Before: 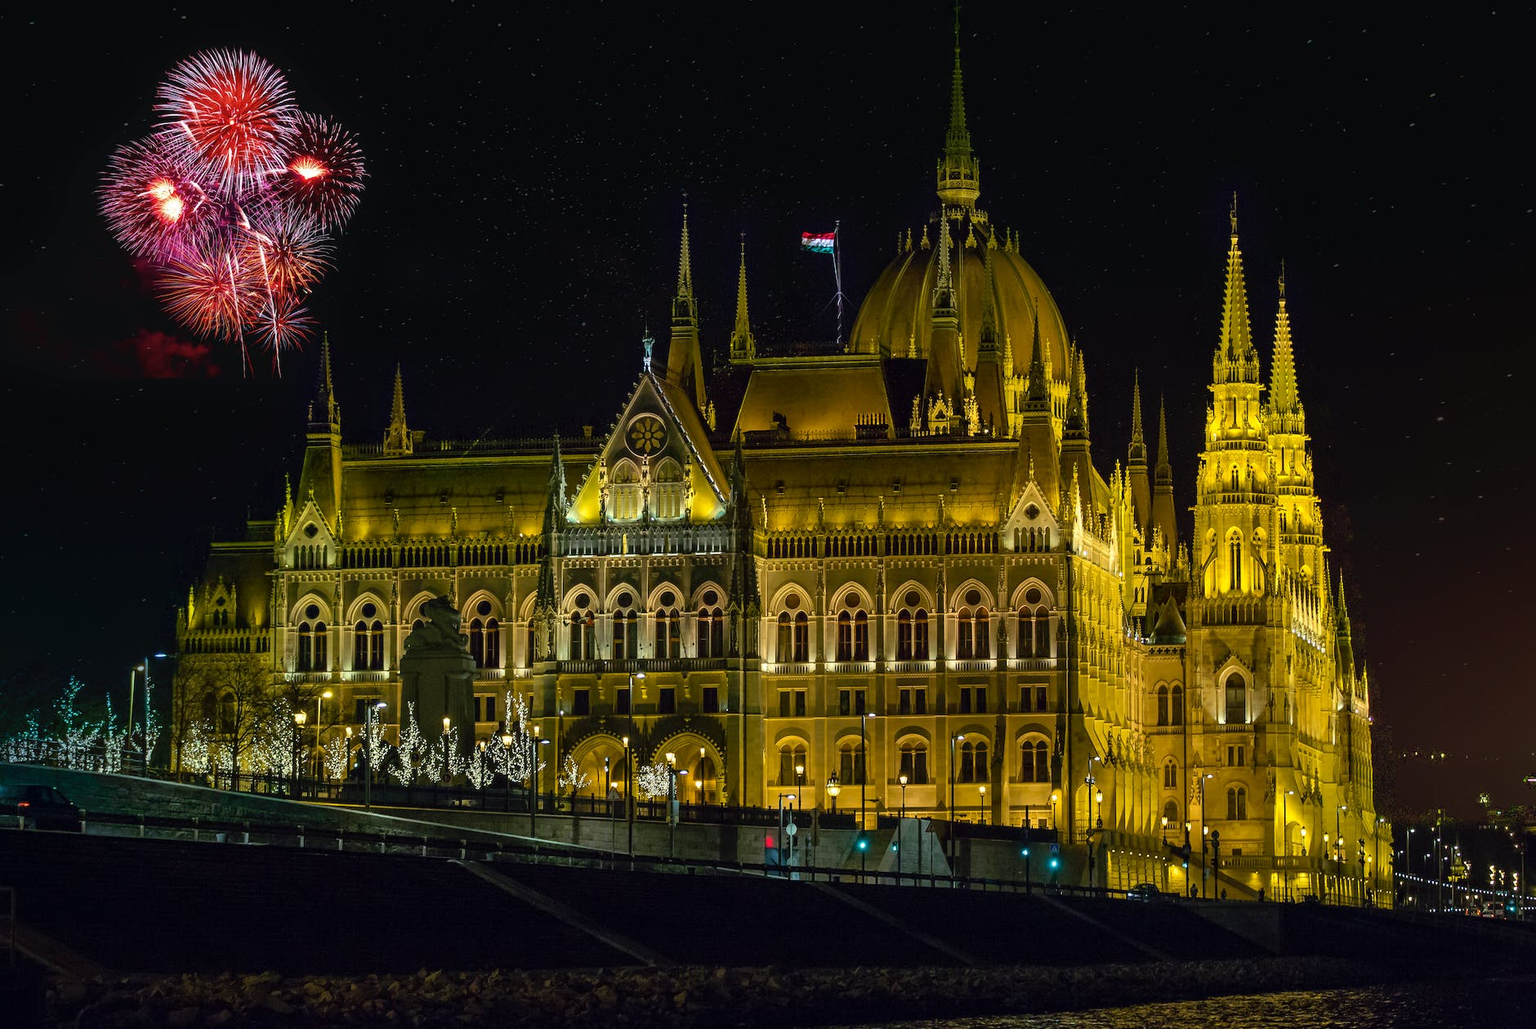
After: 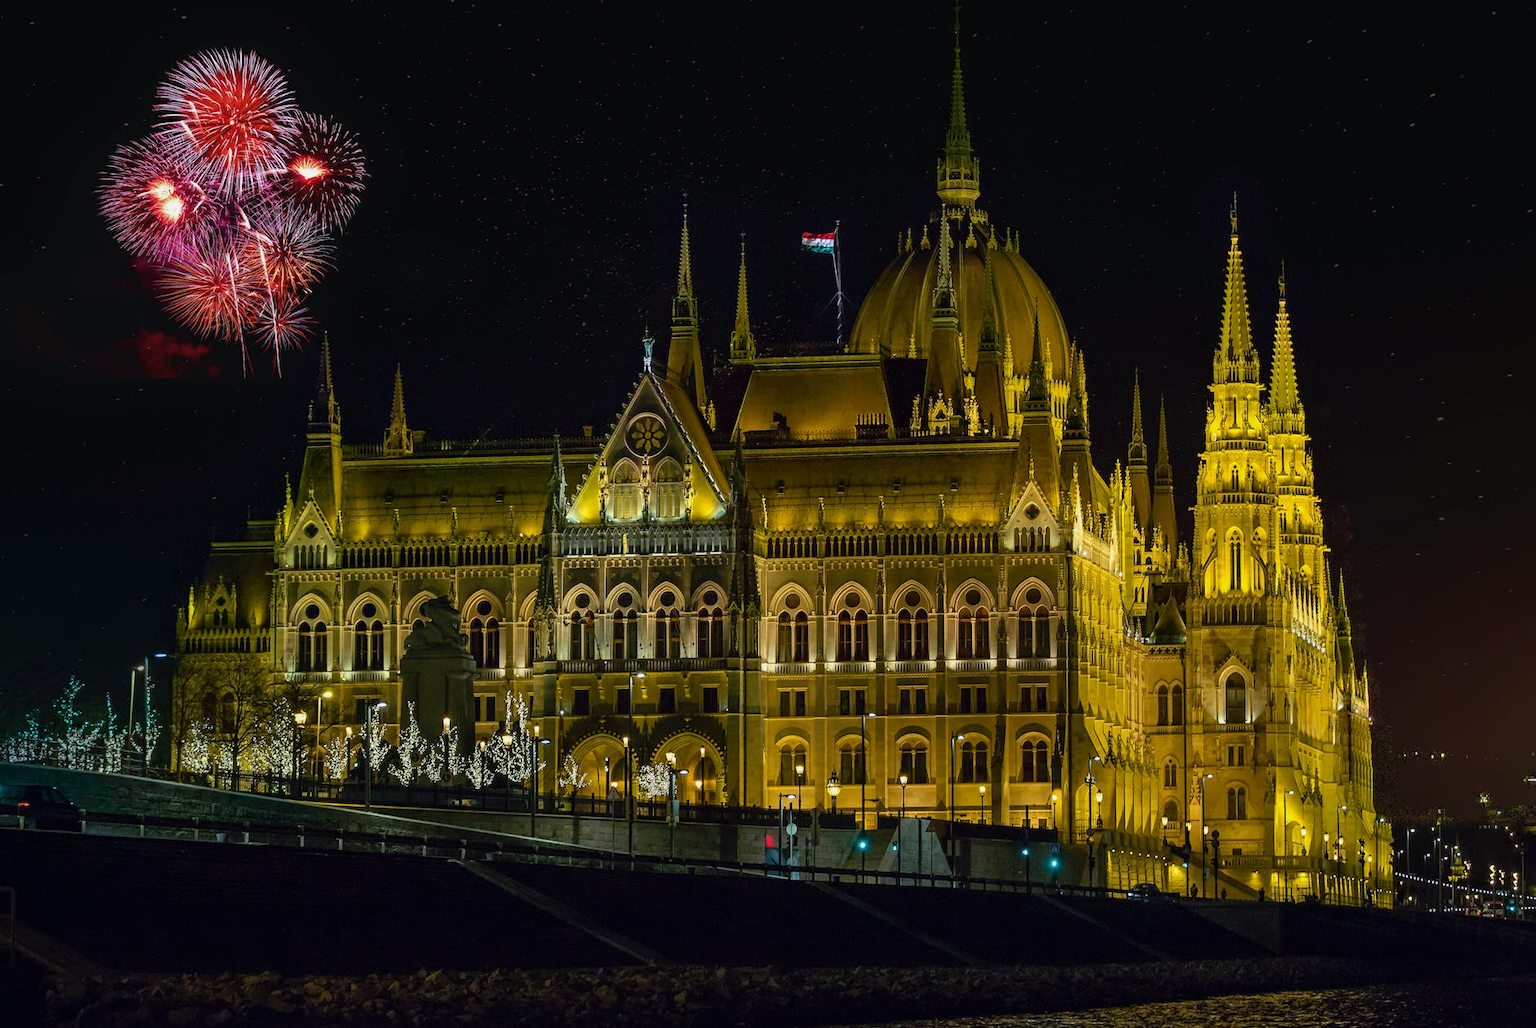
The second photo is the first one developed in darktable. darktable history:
exposure: exposure -0.177 EV, compensate highlight preservation false
rotate and perspective: crop left 0, crop top 0
